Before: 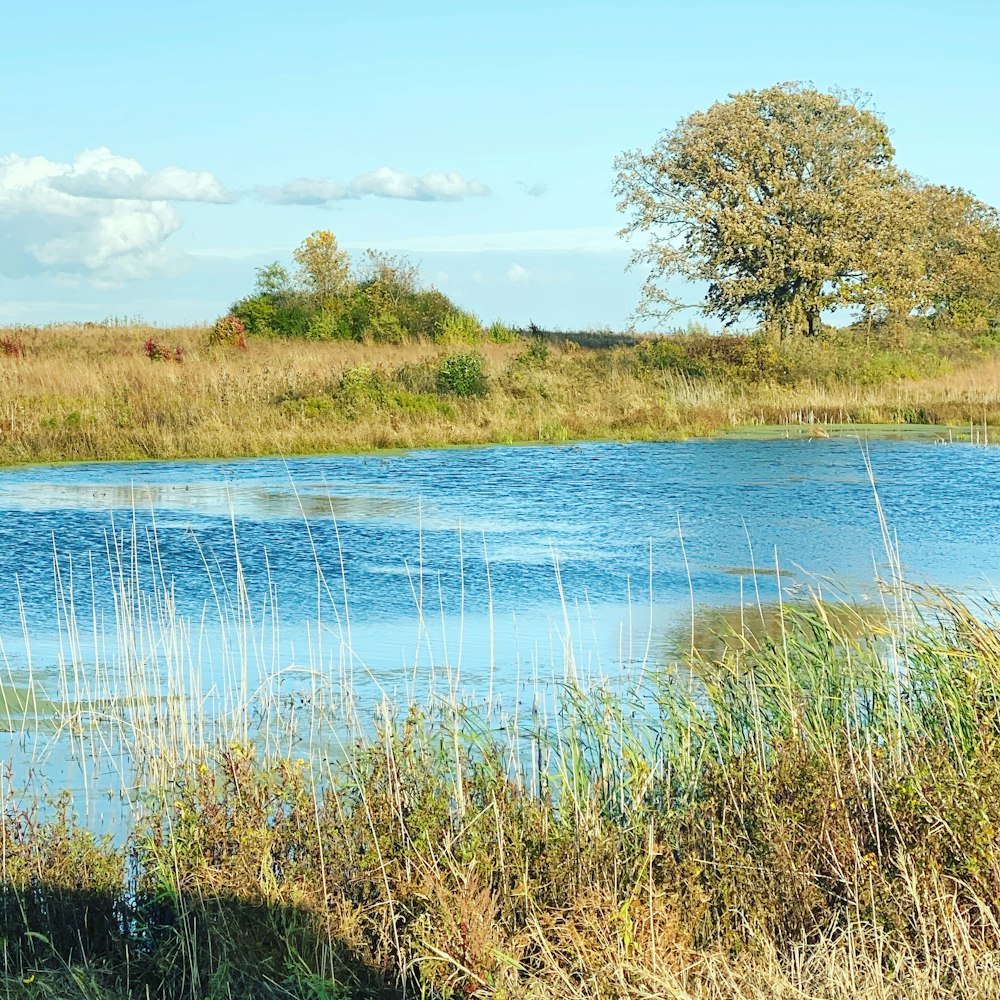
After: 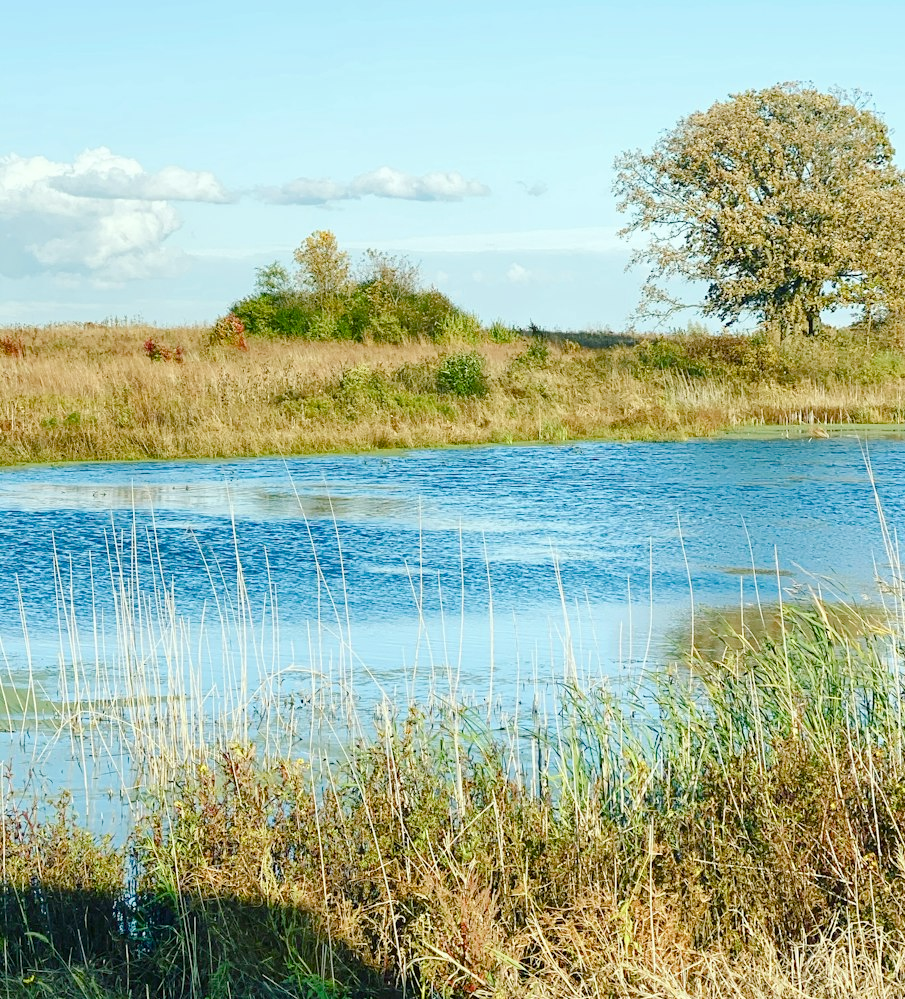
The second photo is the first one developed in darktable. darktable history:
base curve: curves: ch0 [(0, 0) (0.283, 0.295) (1, 1)]
color balance rgb: linear chroma grading › global chroma 9.027%, perceptual saturation grading › global saturation 20%, perceptual saturation grading › highlights -50.406%, perceptual saturation grading › shadows 30.247%
crop: right 9.481%, bottom 0.023%
